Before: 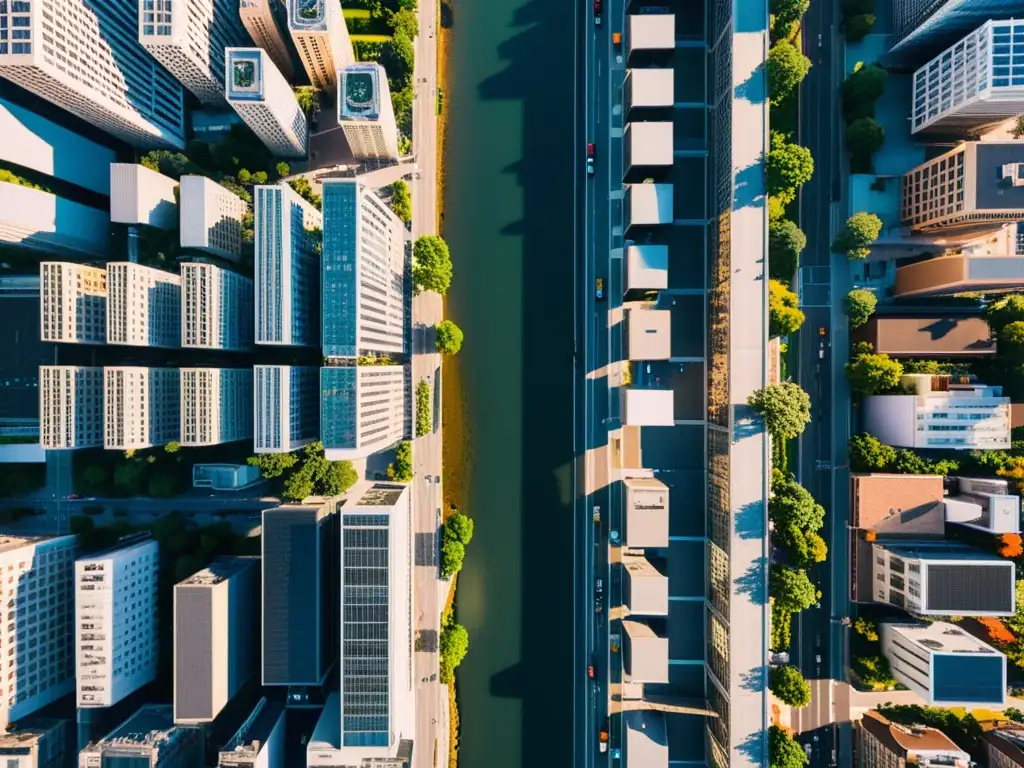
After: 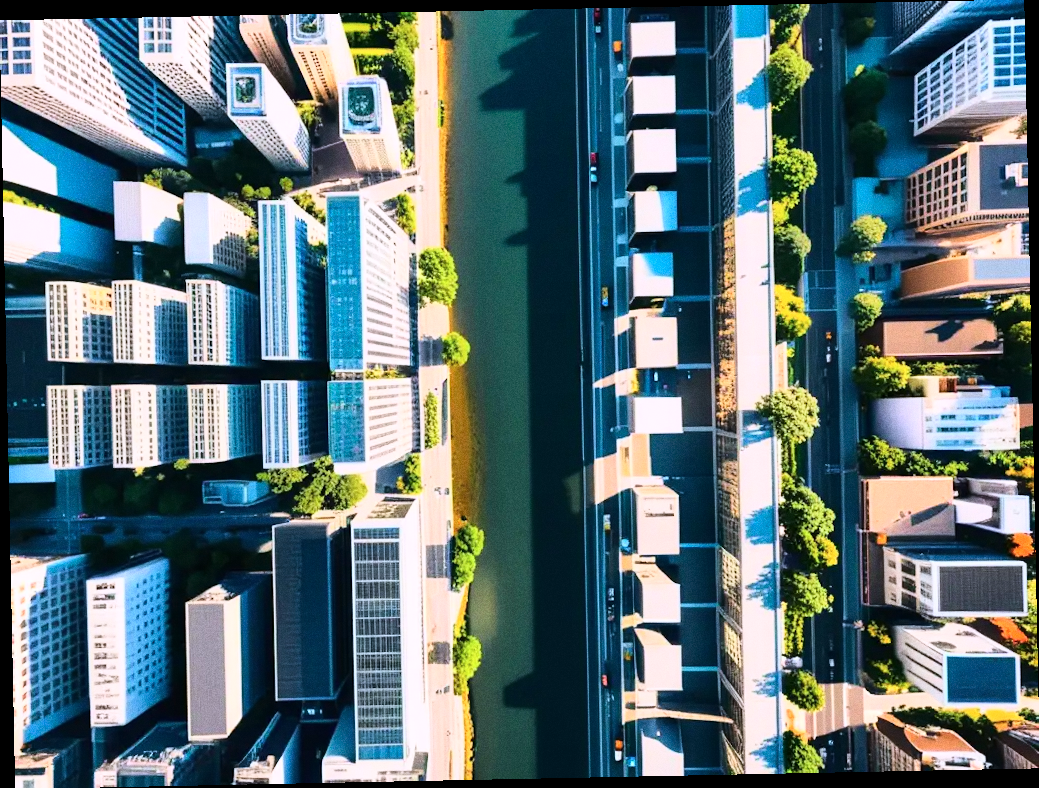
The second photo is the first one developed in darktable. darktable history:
base curve: curves: ch0 [(0, 0) (0.028, 0.03) (0.121, 0.232) (0.46, 0.748) (0.859, 0.968) (1, 1)]
rotate and perspective: rotation -1.17°, automatic cropping off
color calibration: illuminant as shot in camera, x 0.358, y 0.373, temperature 4628.91 K
grain: on, module defaults
